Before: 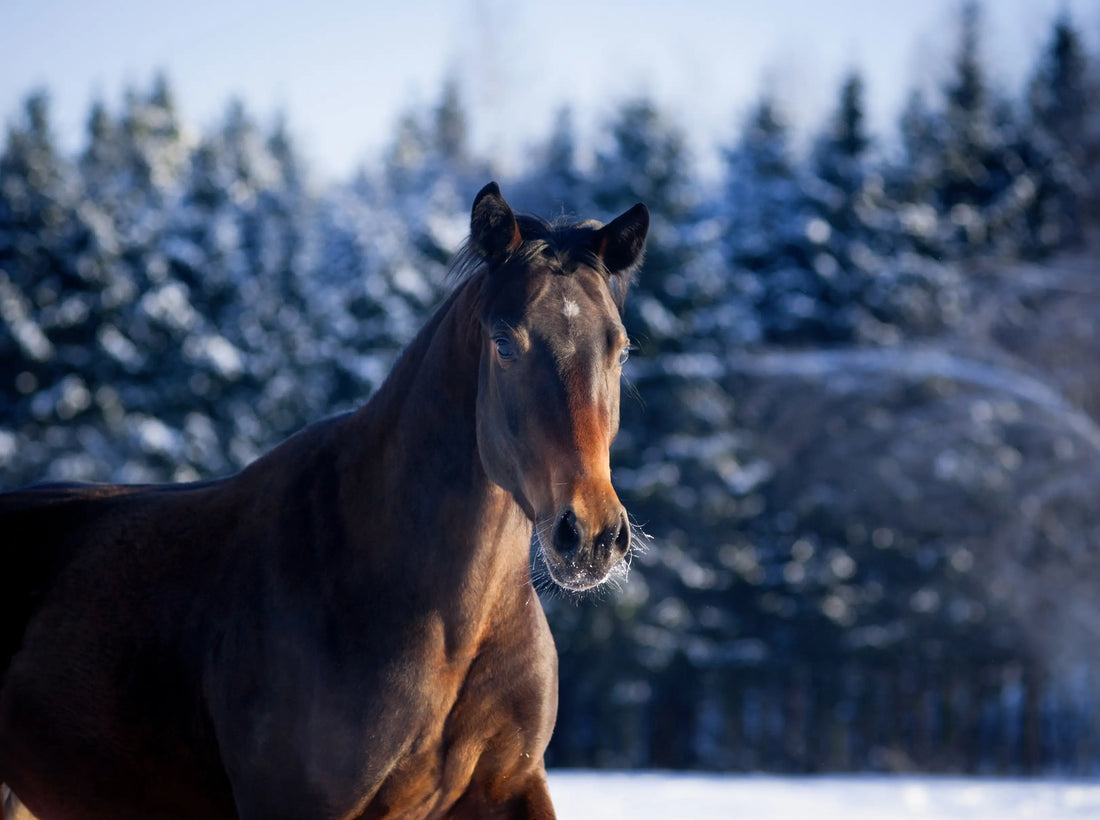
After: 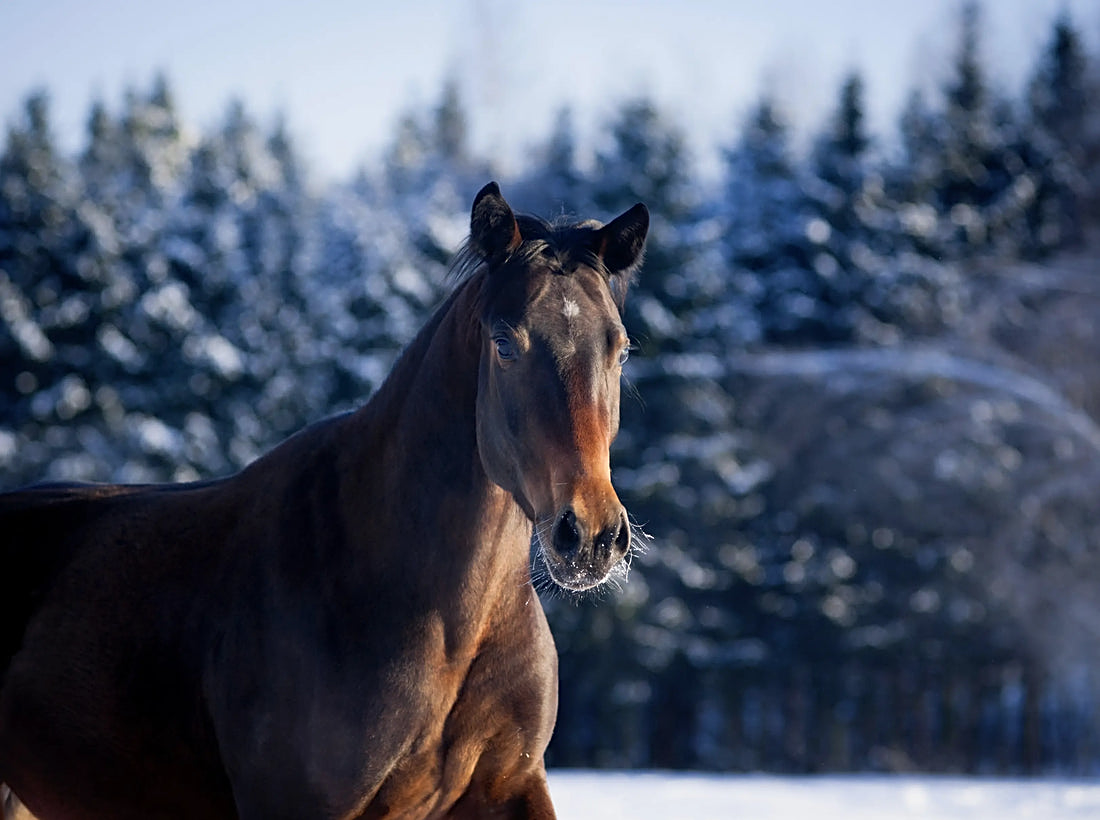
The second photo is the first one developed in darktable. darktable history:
exposure: exposure -0.055 EV, compensate highlight preservation false
contrast brightness saturation: saturation -0.05
sharpen: on, module defaults
